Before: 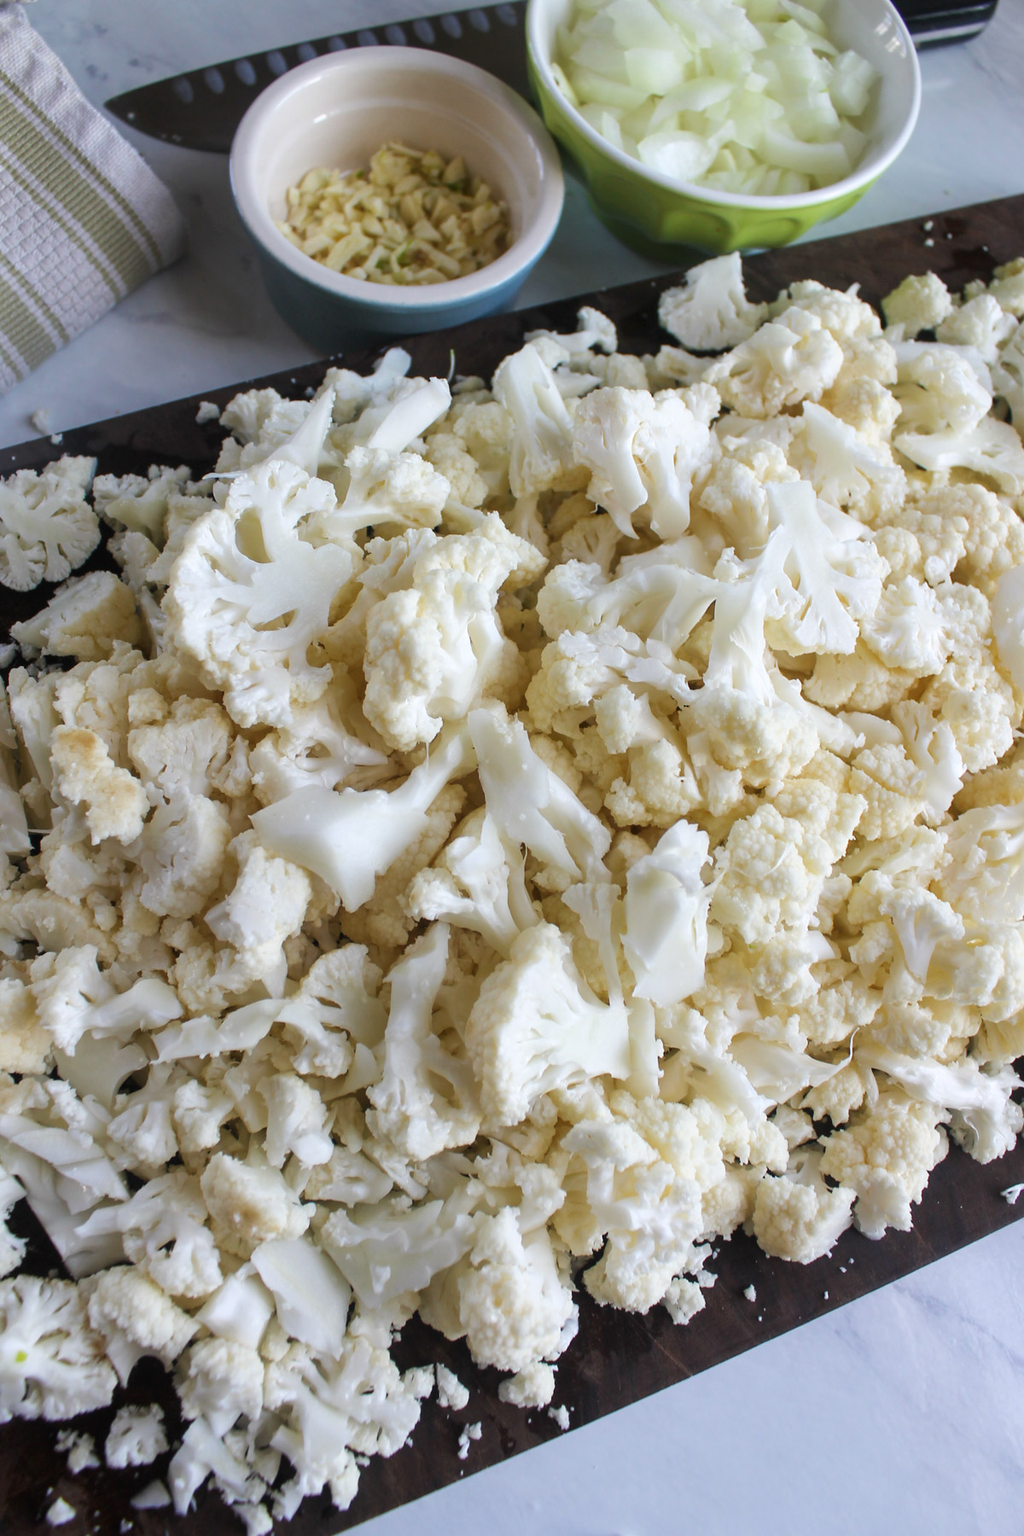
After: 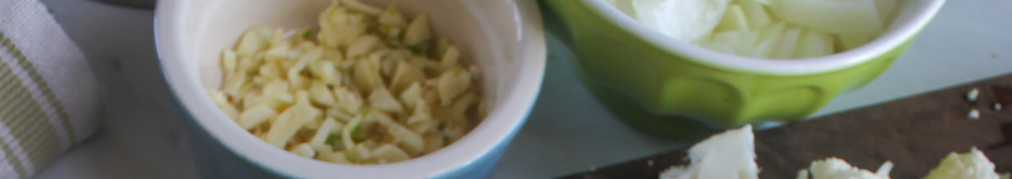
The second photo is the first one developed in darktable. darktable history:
crop and rotate: left 9.644%, top 9.491%, right 6.021%, bottom 80.509%
shadows and highlights: on, module defaults
